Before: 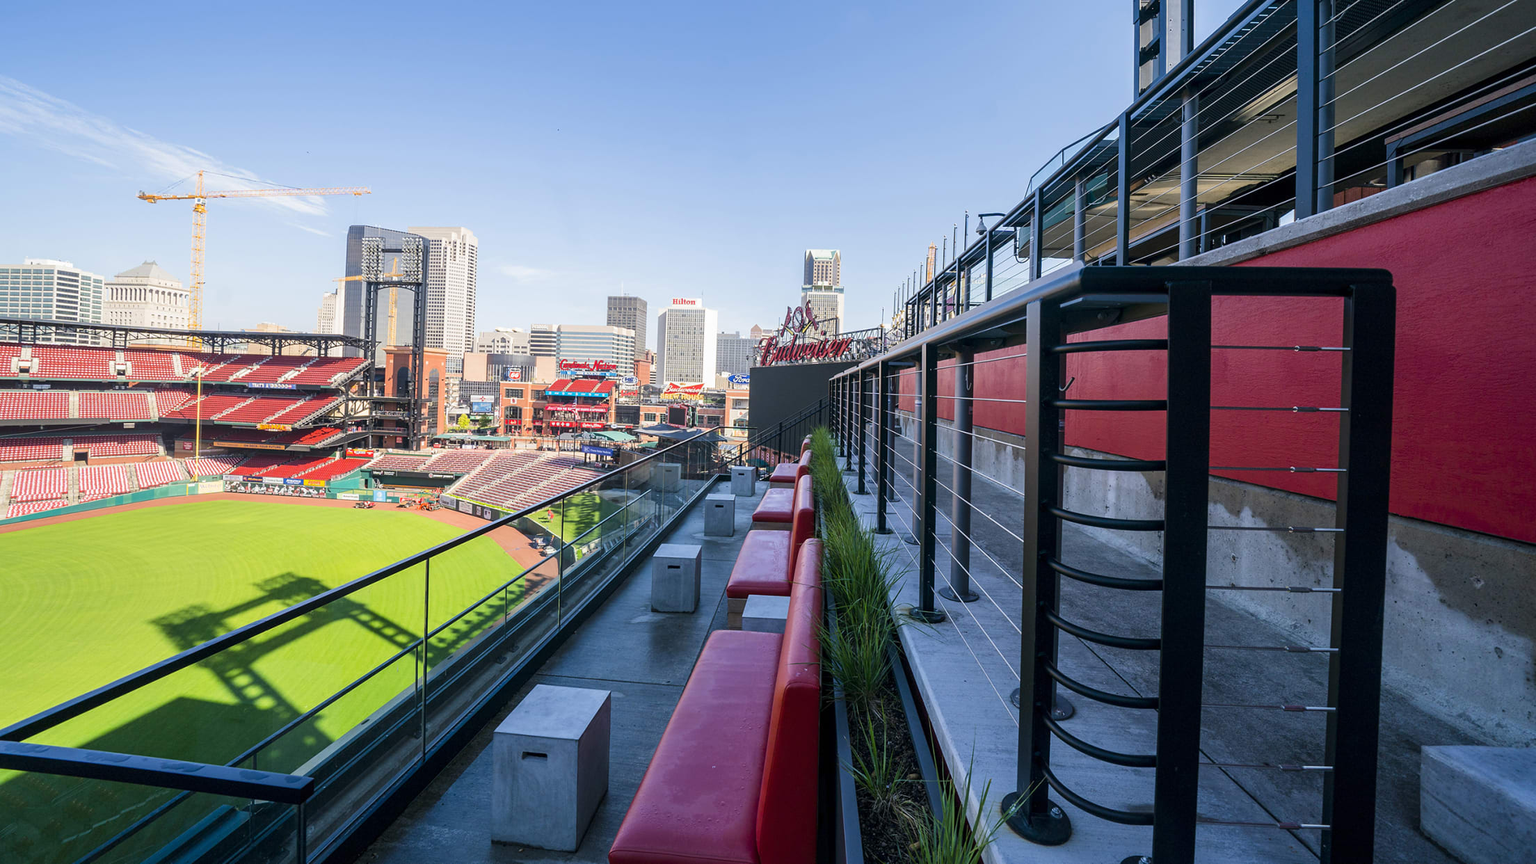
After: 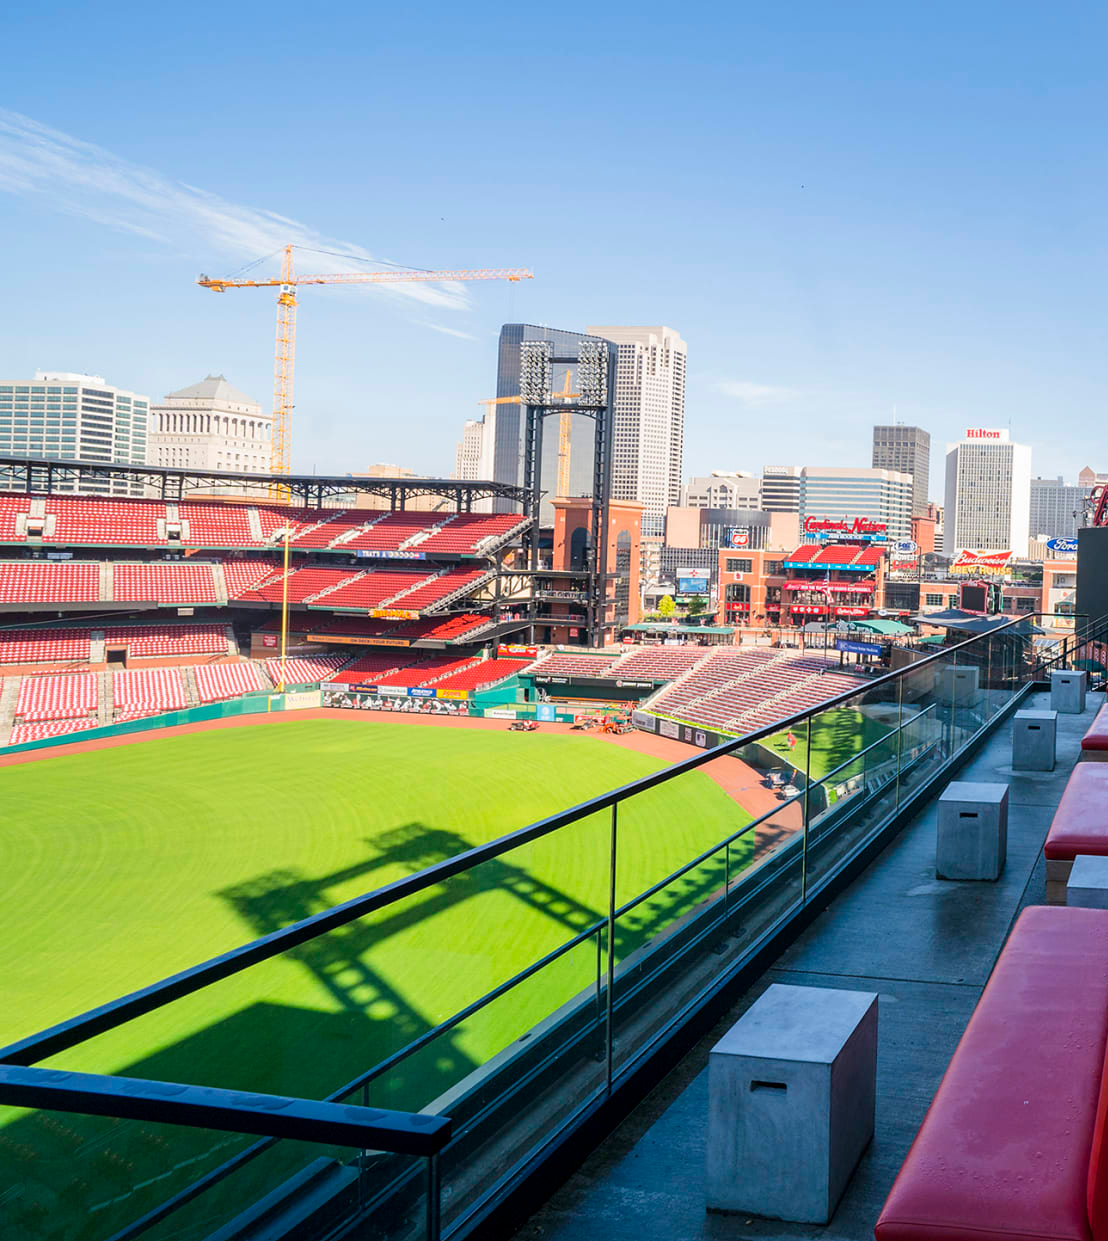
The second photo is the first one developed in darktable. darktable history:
crop and rotate: left 0.015%, top 0%, right 49.788%
